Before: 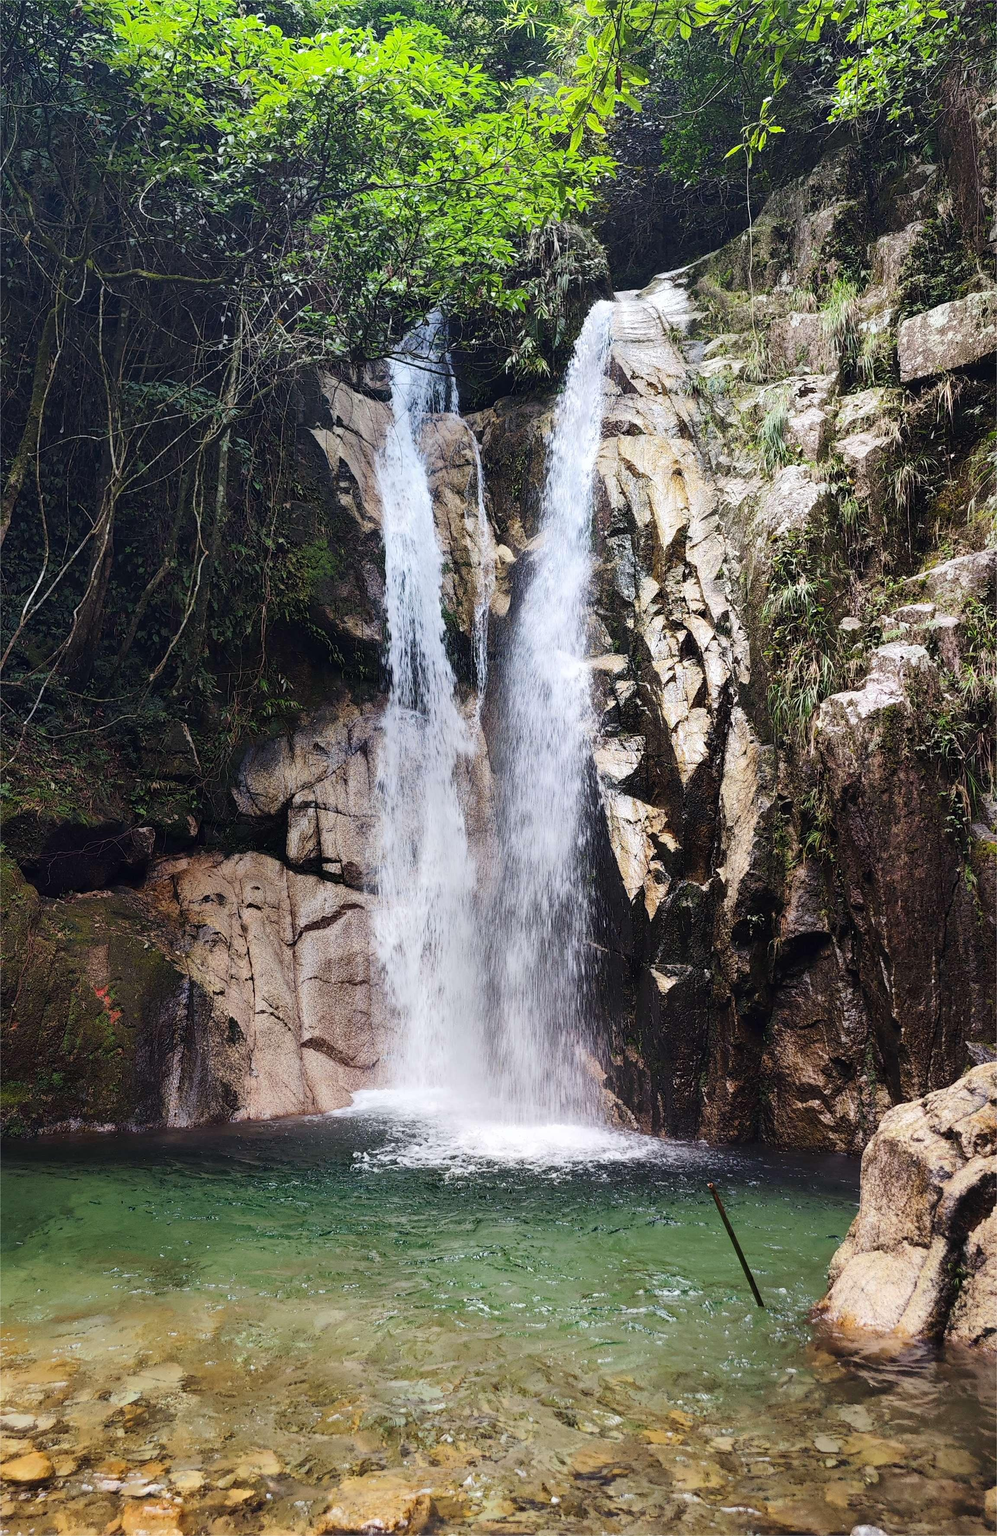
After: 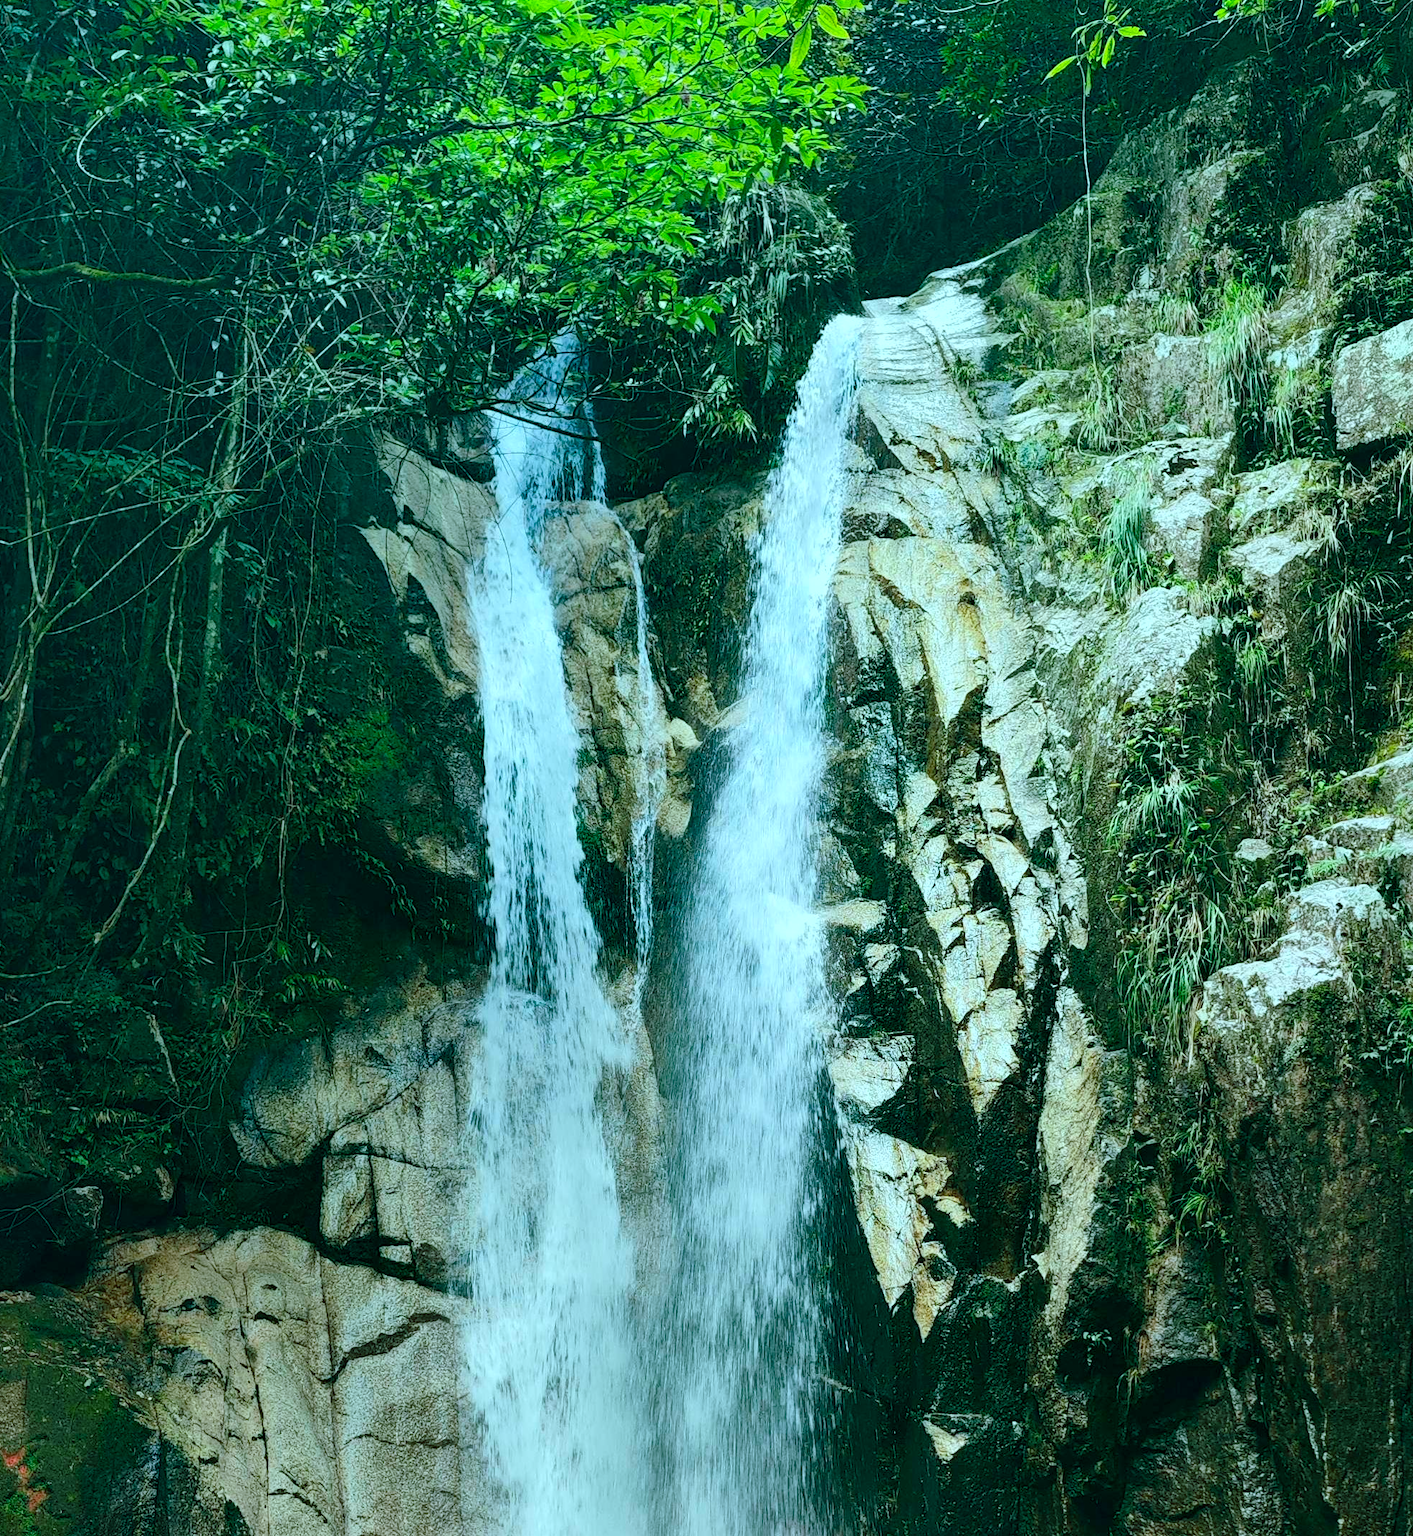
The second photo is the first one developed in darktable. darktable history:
crop and rotate: left 9.345%, top 7.22%, right 4.982%, bottom 32.331%
tone equalizer: -7 EV 0.18 EV, -6 EV 0.12 EV, -5 EV 0.08 EV, -4 EV 0.04 EV, -2 EV -0.02 EV, -1 EV -0.04 EV, +0 EV -0.06 EV, luminance estimator HSV value / RGB max
color balance rgb: shadows lift › chroma 11.71%, shadows lift › hue 133.46°, power › chroma 2.15%, power › hue 166.83°, highlights gain › chroma 4%, highlights gain › hue 200.2°, perceptual saturation grading › global saturation 18.05%
